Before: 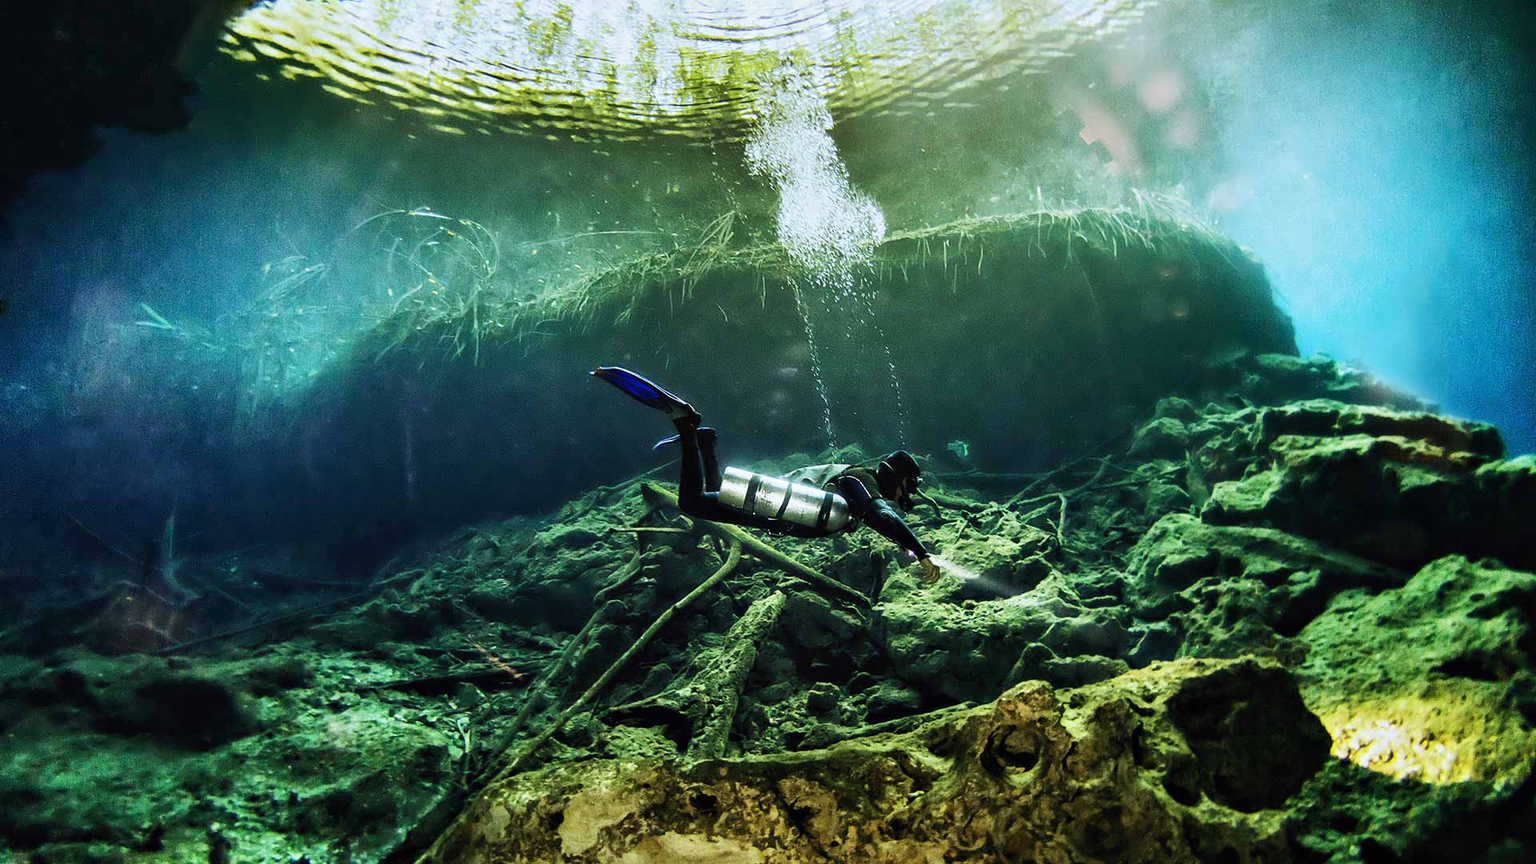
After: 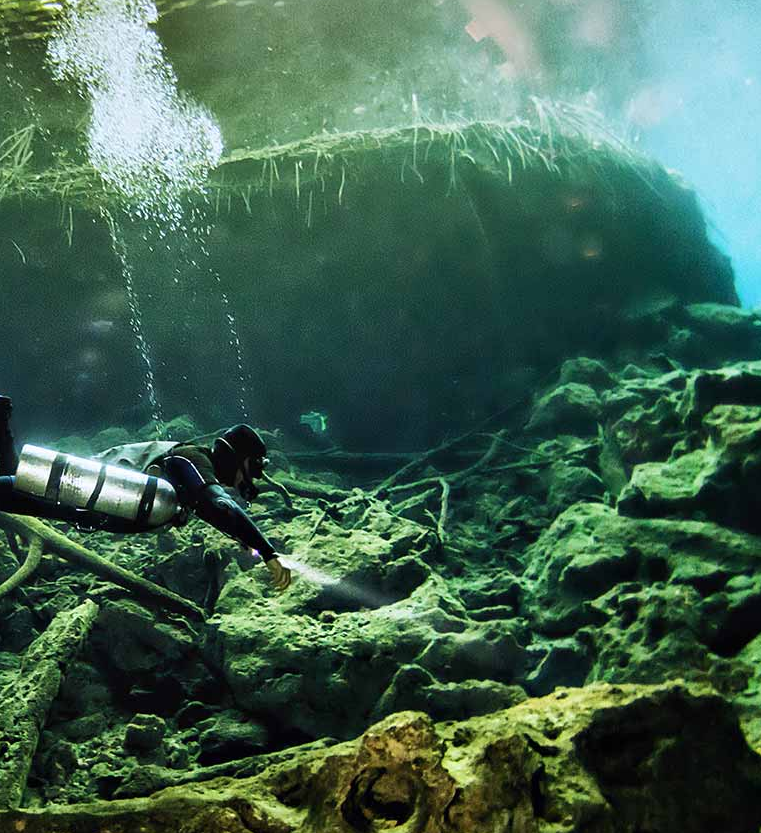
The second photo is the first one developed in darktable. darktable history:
crop: left 46.091%, top 12.884%, right 14.243%, bottom 9.904%
